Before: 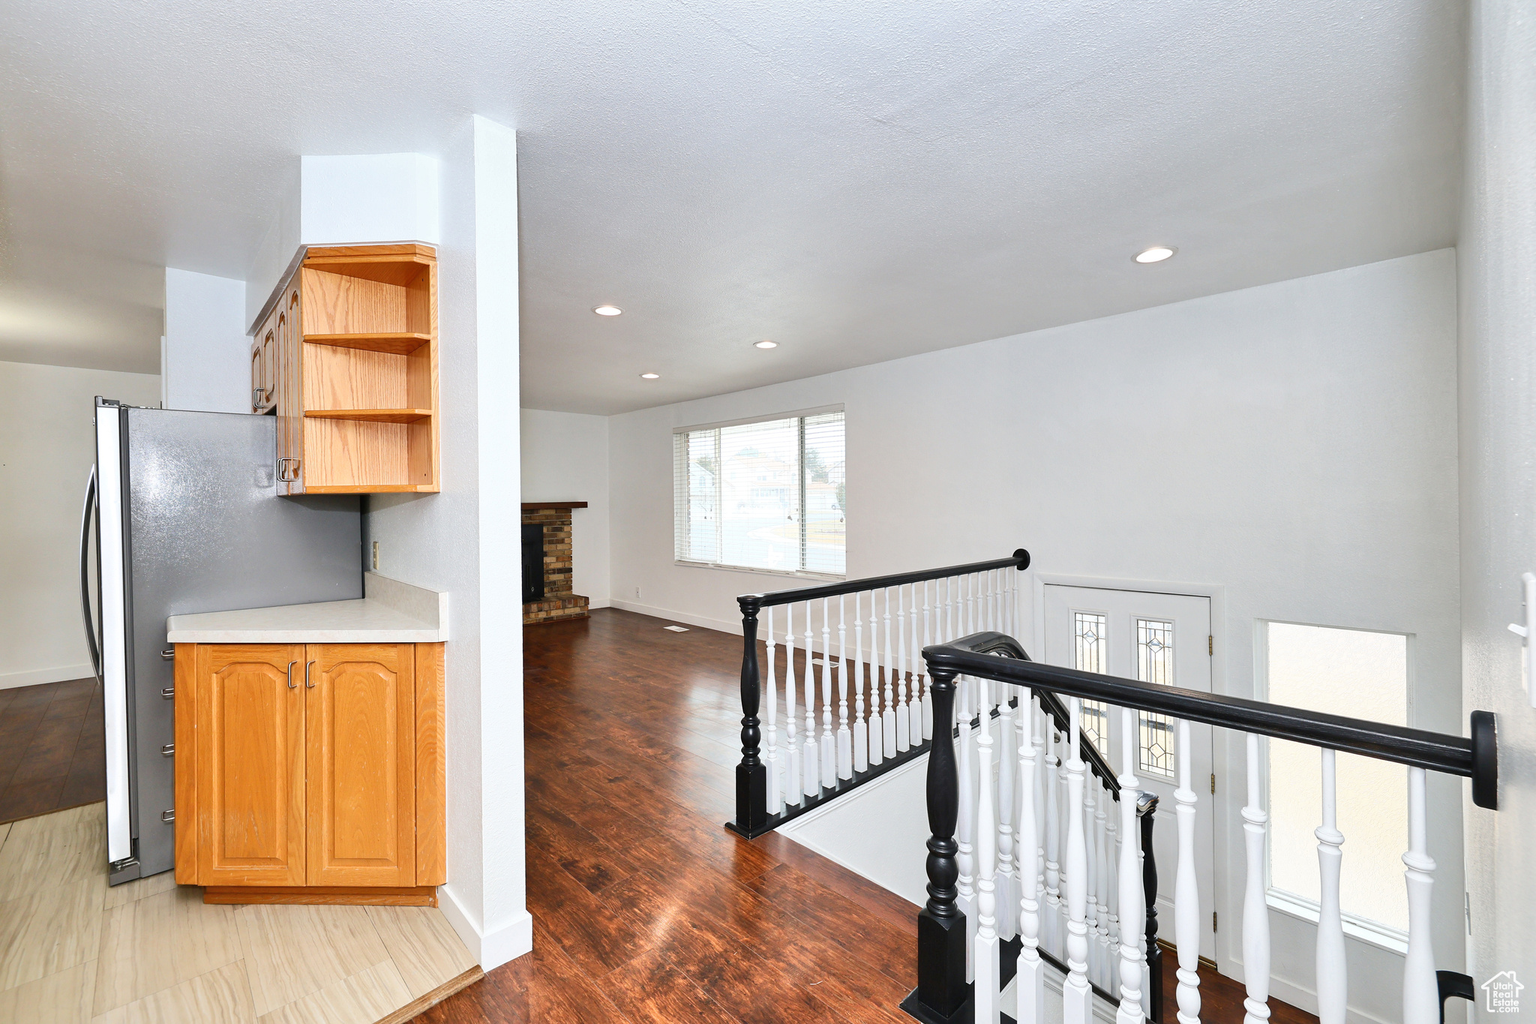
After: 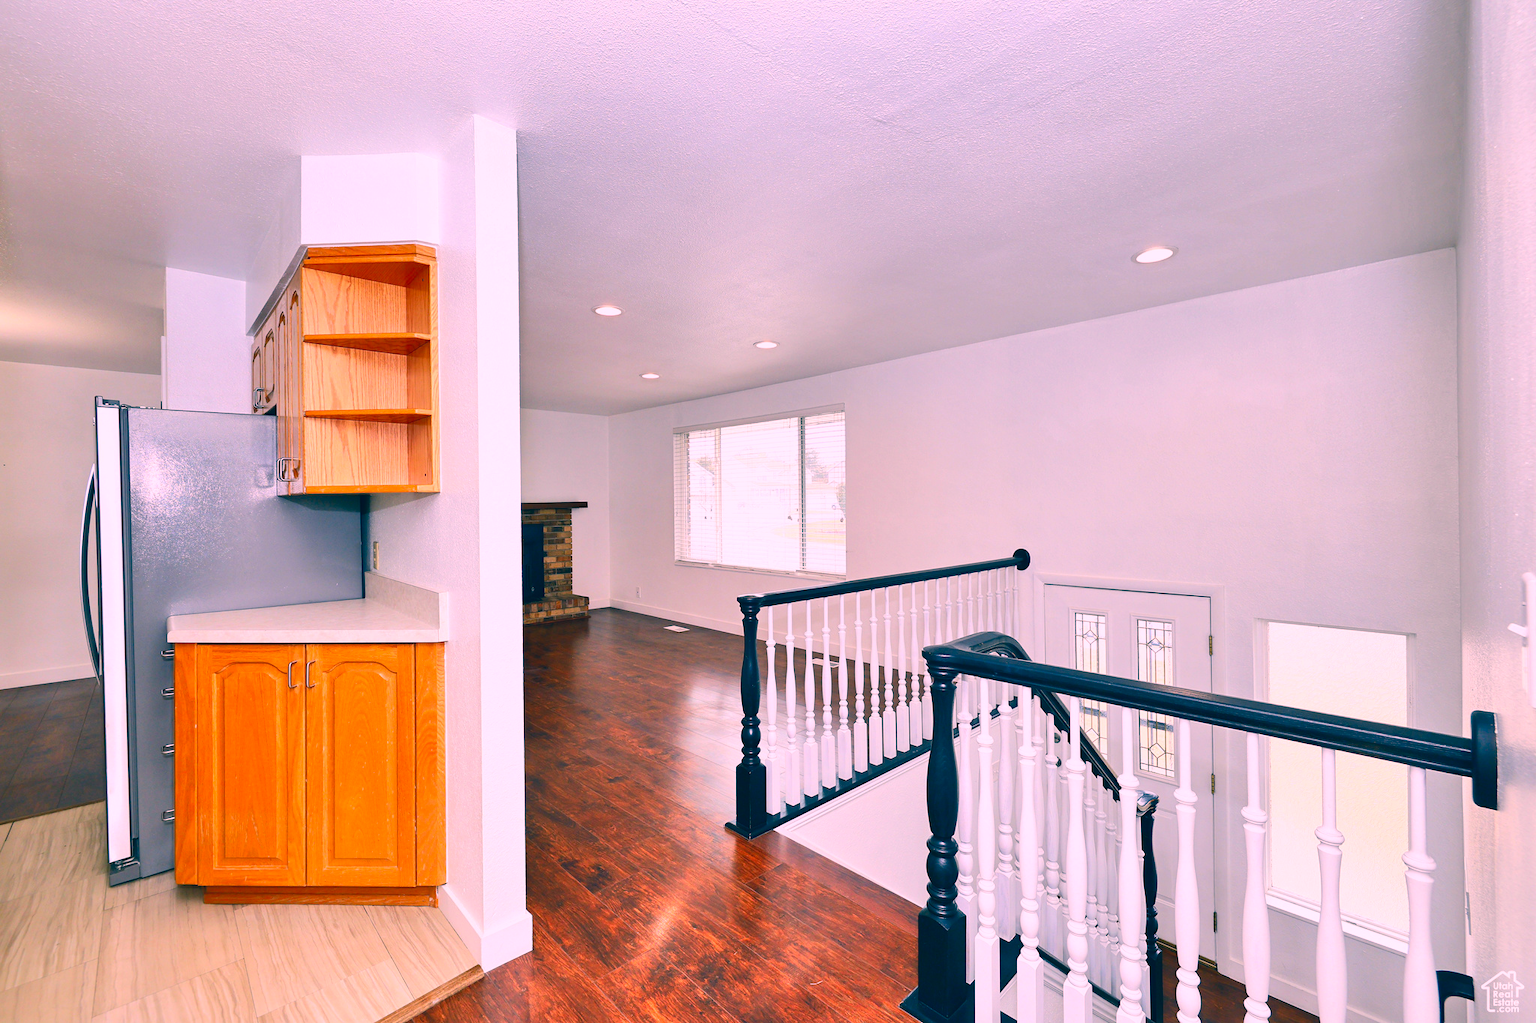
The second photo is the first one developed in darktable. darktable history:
color correction: highlights a* 16.64, highlights b* 0.271, shadows a* -14.98, shadows b* -14.67, saturation 1.54
